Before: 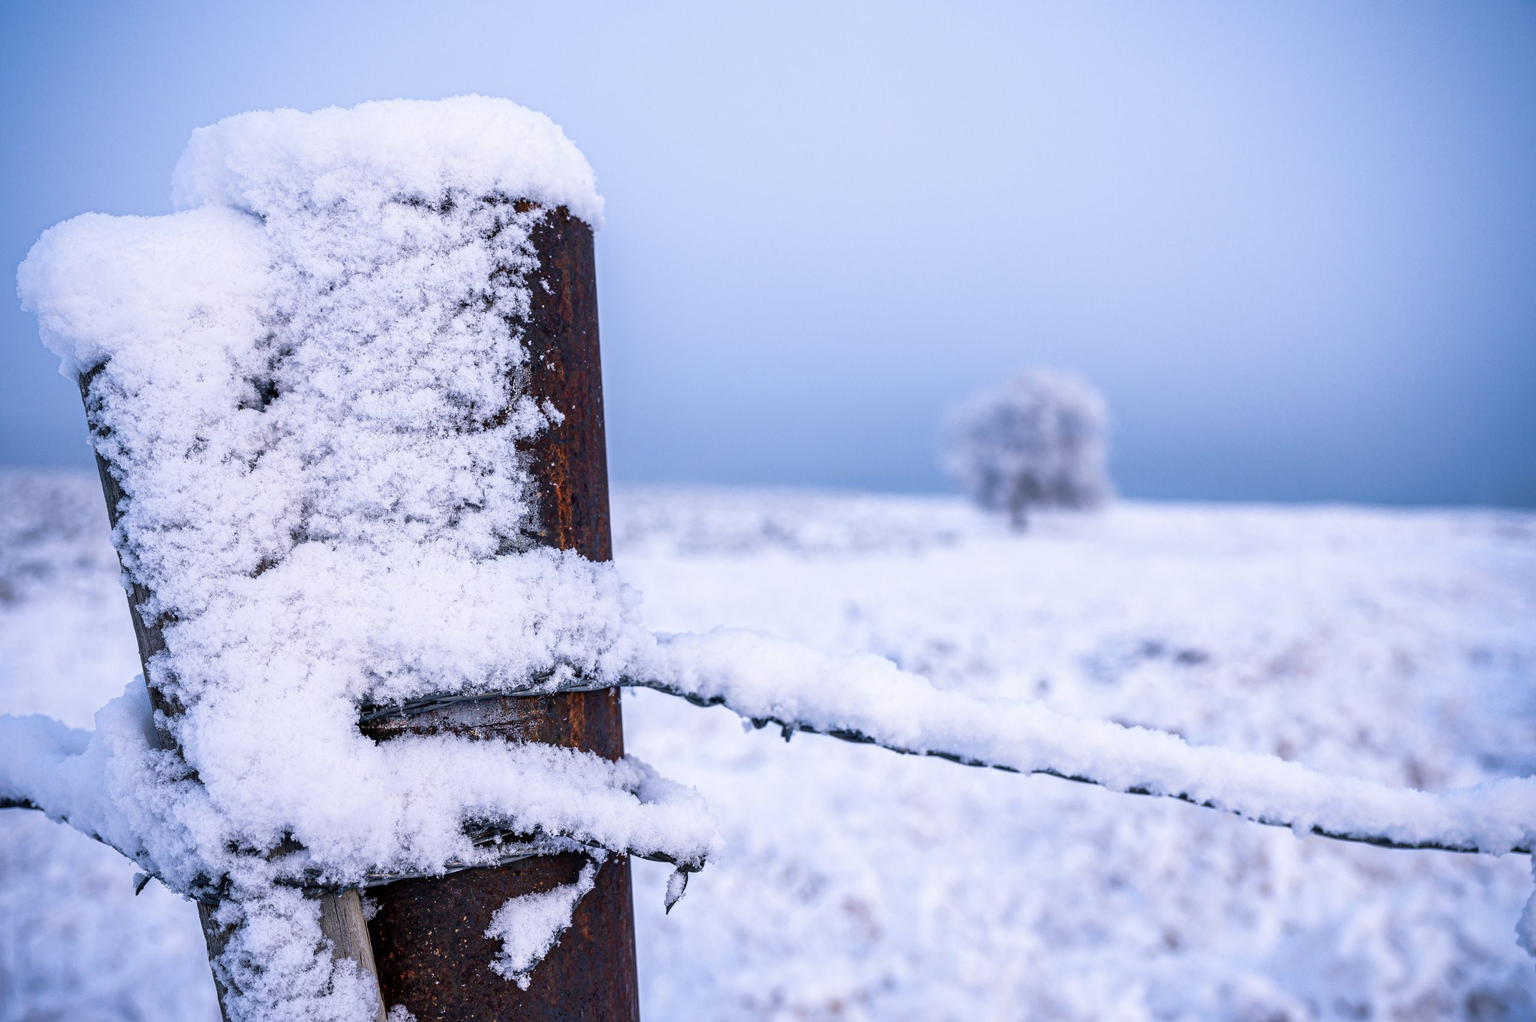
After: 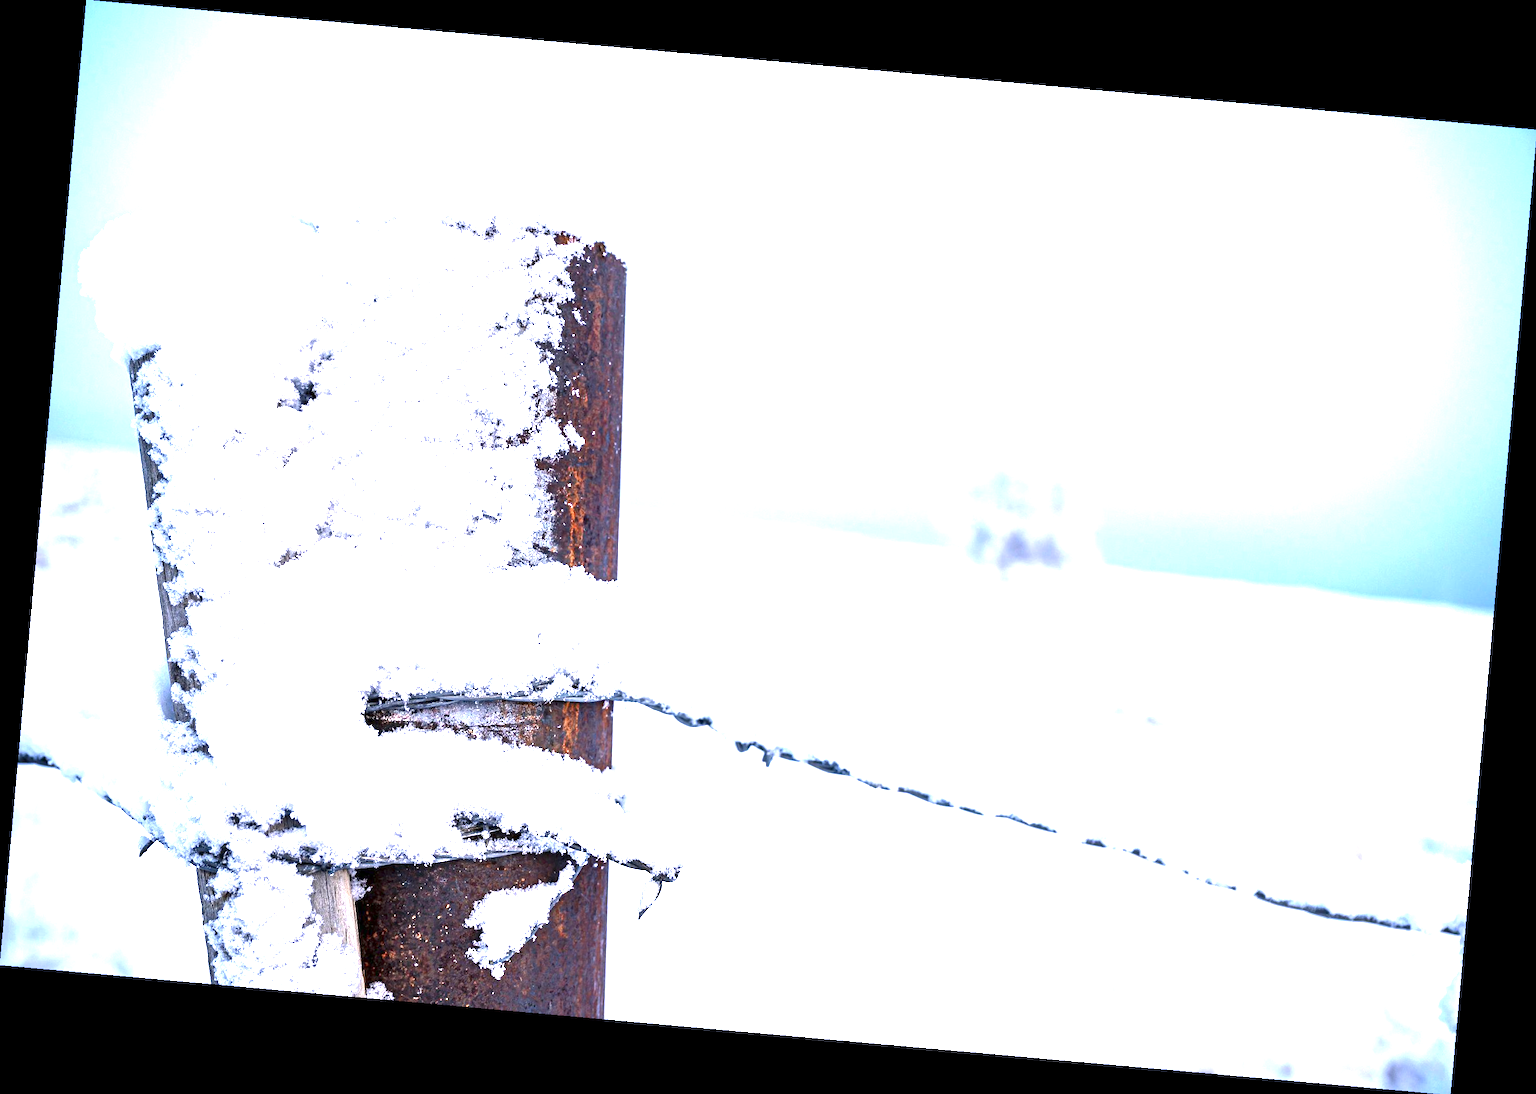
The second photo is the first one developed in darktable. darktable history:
exposure: exposure 2.04 EV, compensate highlight preservation false
rotate and perspective: rotation 5.12°, automatic cropping off
